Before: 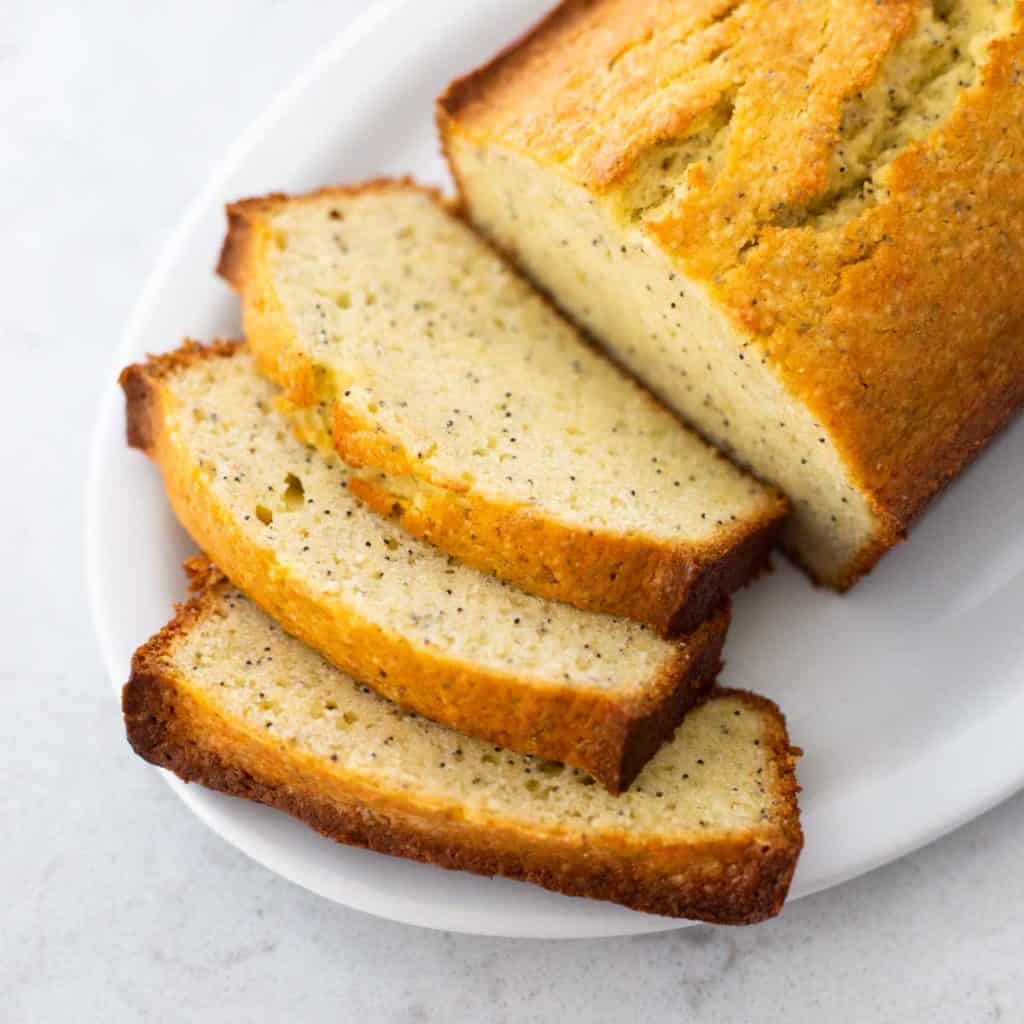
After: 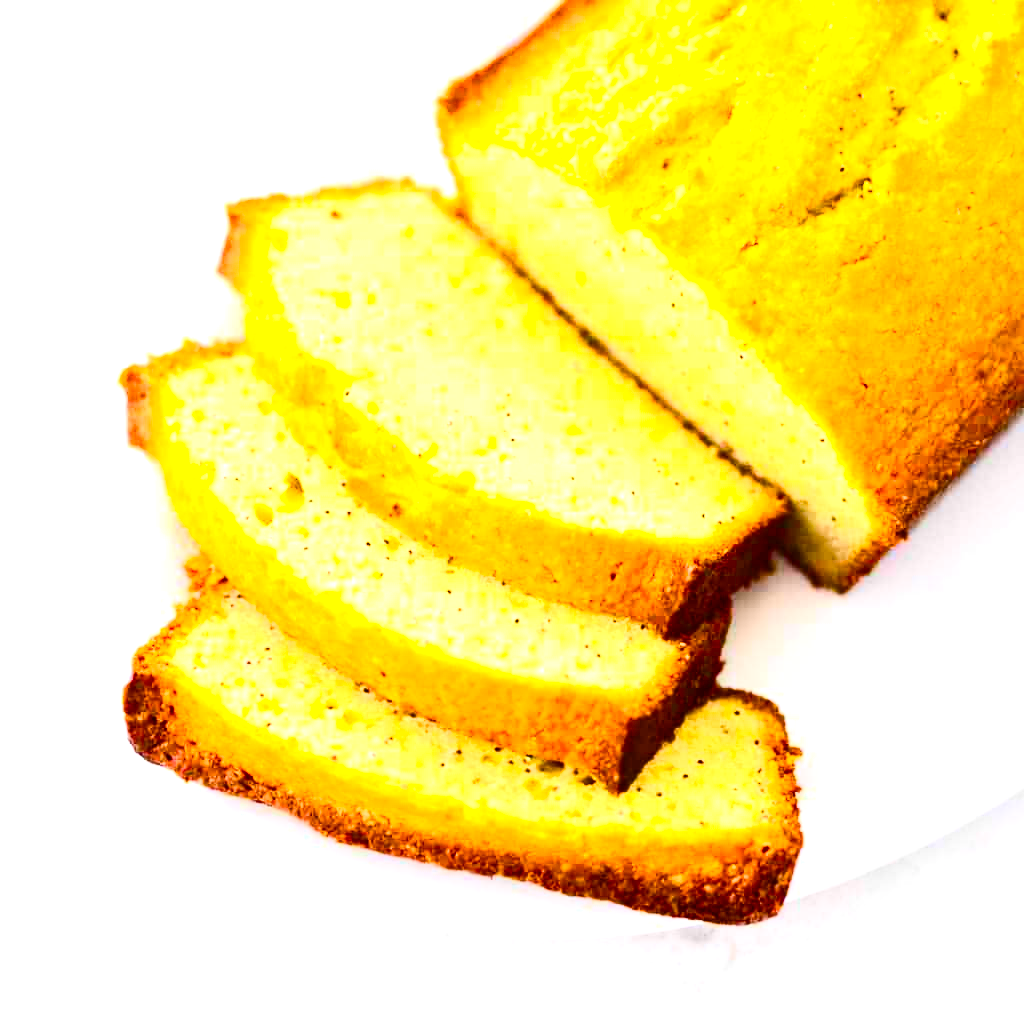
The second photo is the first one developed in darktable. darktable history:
color balance rgb: perceptual saturation grading › global saturation 20%, perceptual saturation grading › highlights -25%, perceptual saturation grading › shadows 50.52%, global vibrance 40.24%
levels: mode automatic, gray 50.8%
exposure: black level correction 0, exposure 1.675 EV, compensate exposure bias true, compensate highlight preservation false
contrast brightness saturation: contrast 0.4, brightness 0.1, saturation 0.21
